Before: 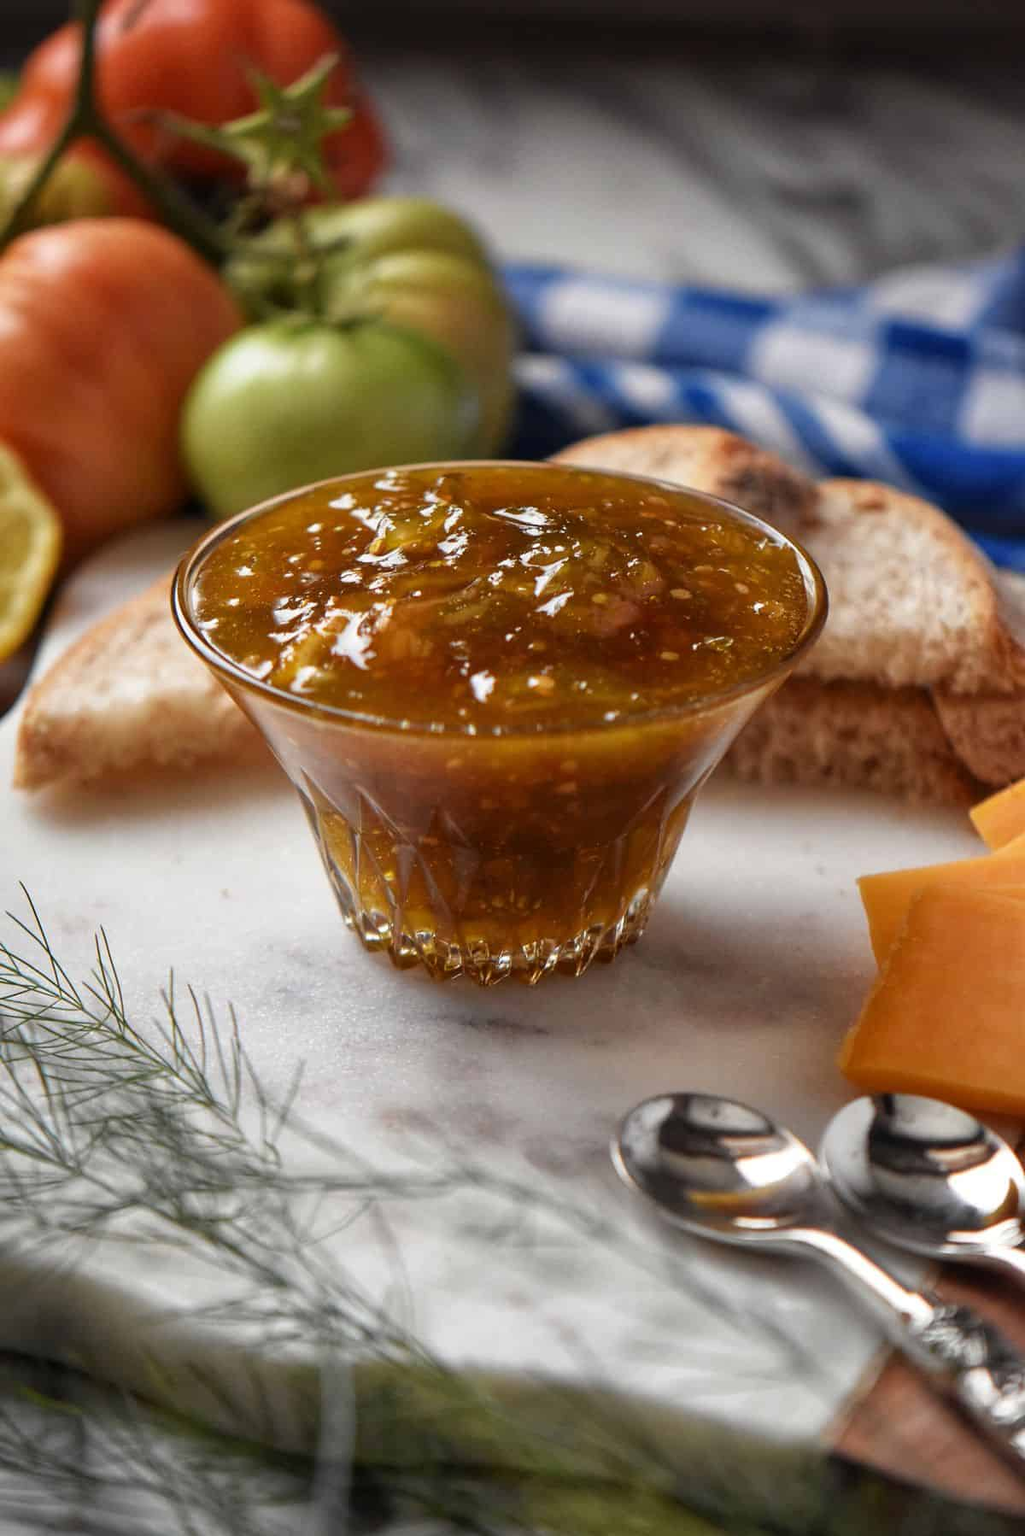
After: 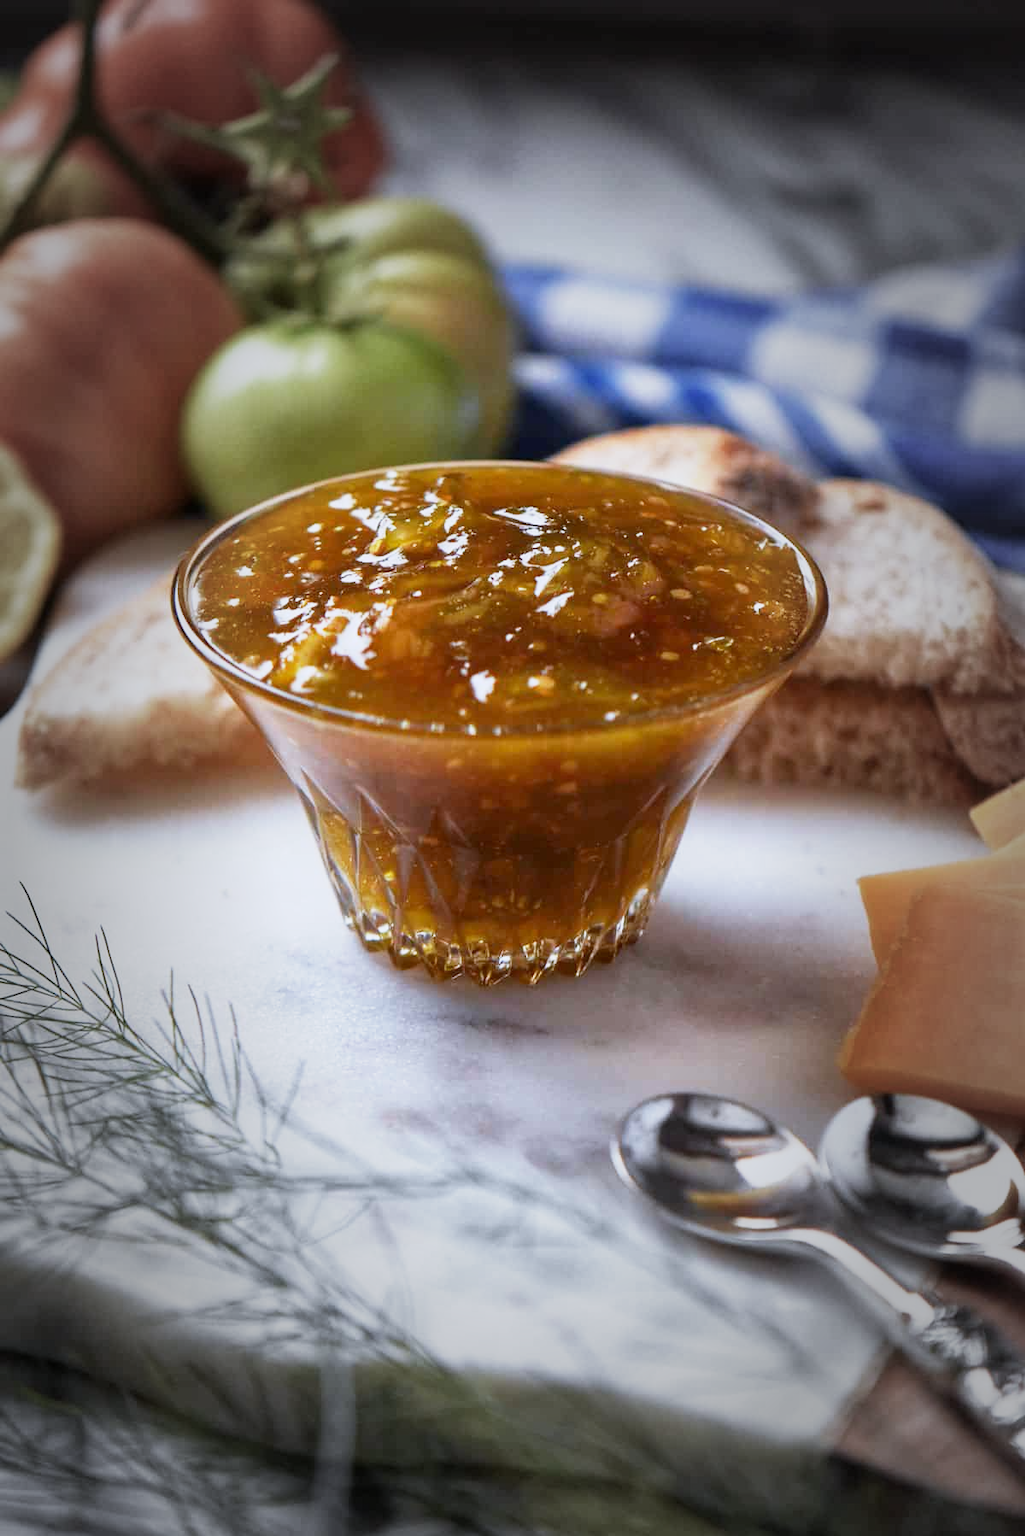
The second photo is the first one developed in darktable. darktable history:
base curve: curves: ch0 [(0, 0) (0.088, 0.125) (0.176, 0.251) (0.354, 0.501) (0.613, 0.749) (1, 0.877)], preserve colors none
vignetting: fall-off start 48.41%, automatic ratio true, width/height ratio 1.29, unbound false
white balance: red 0.948, green 1.02, blue 1.176
